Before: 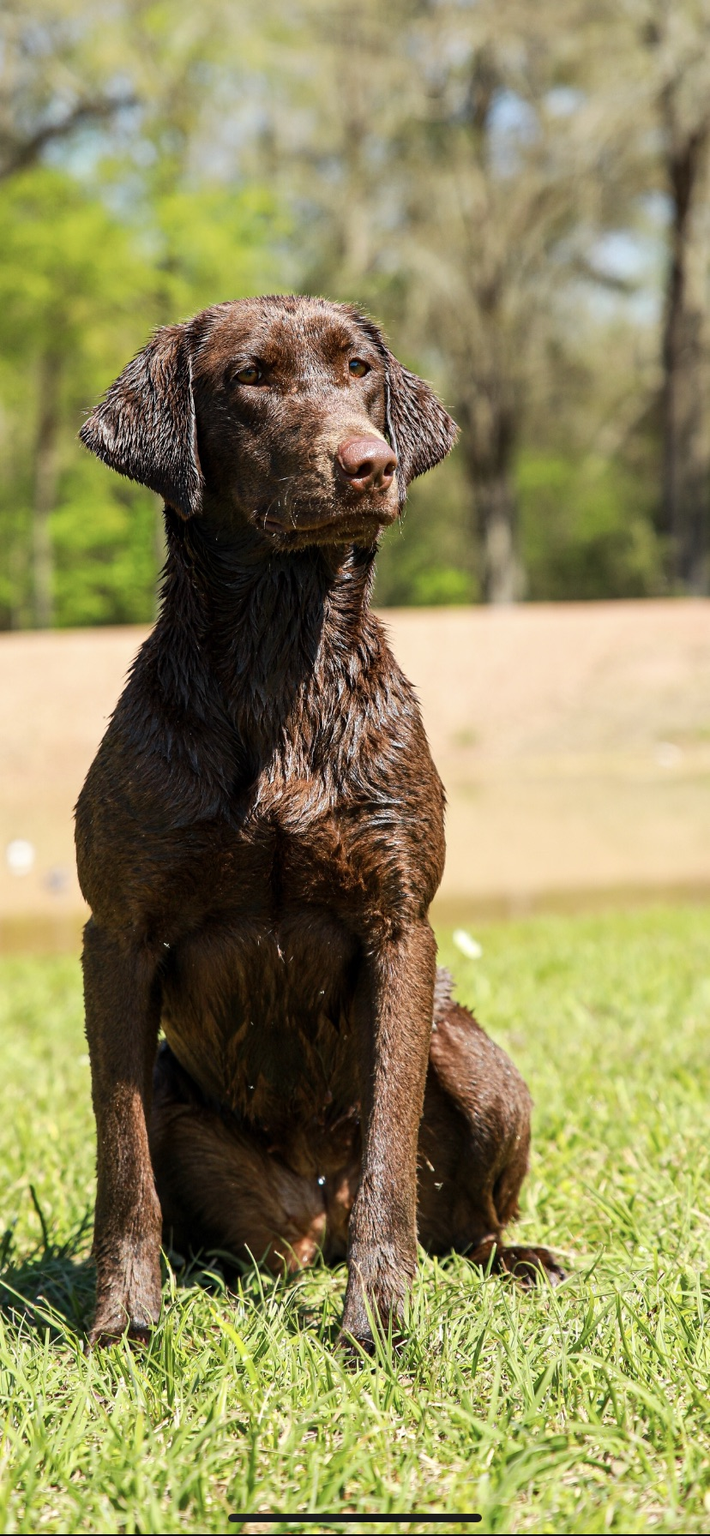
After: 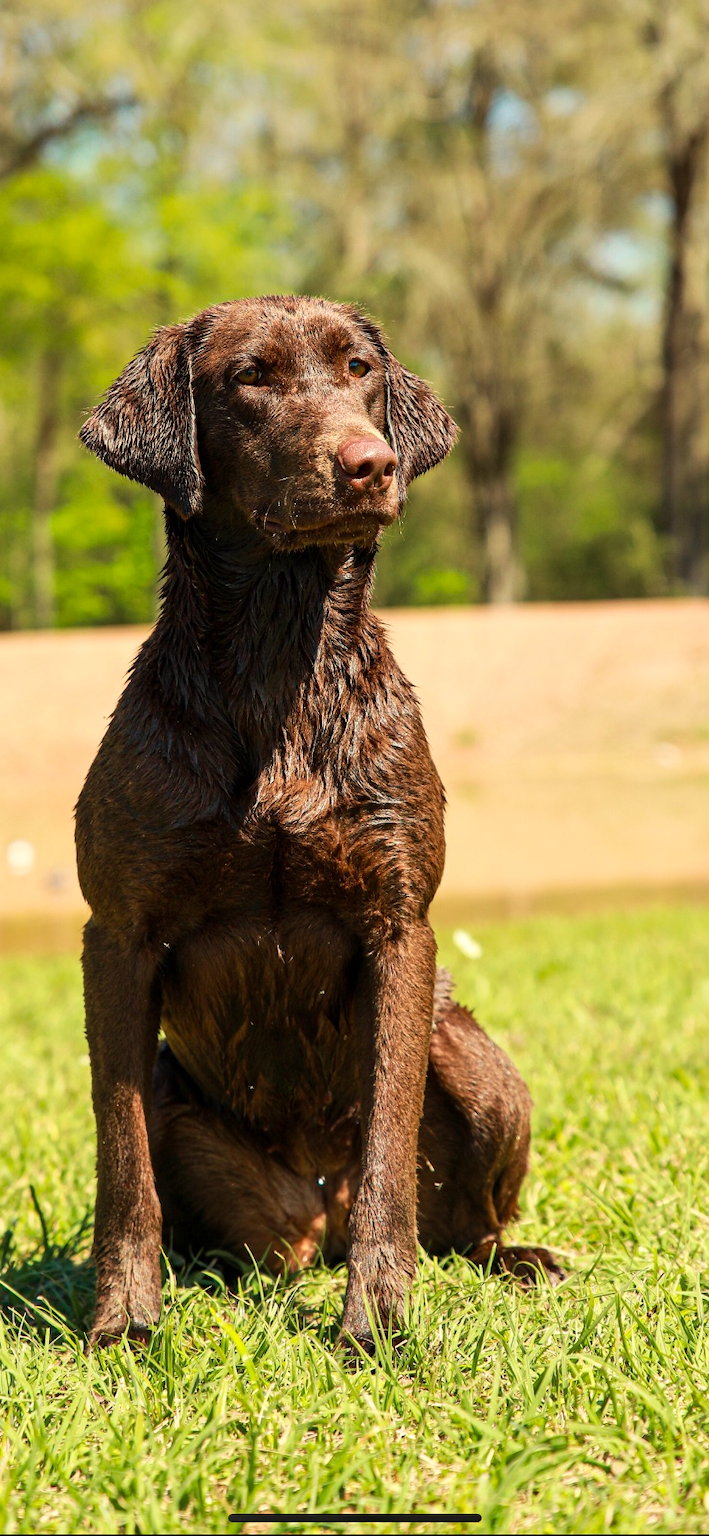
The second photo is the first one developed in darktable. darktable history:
velvia: on, module defaults
white balance: red 1.029, blue 0.92
